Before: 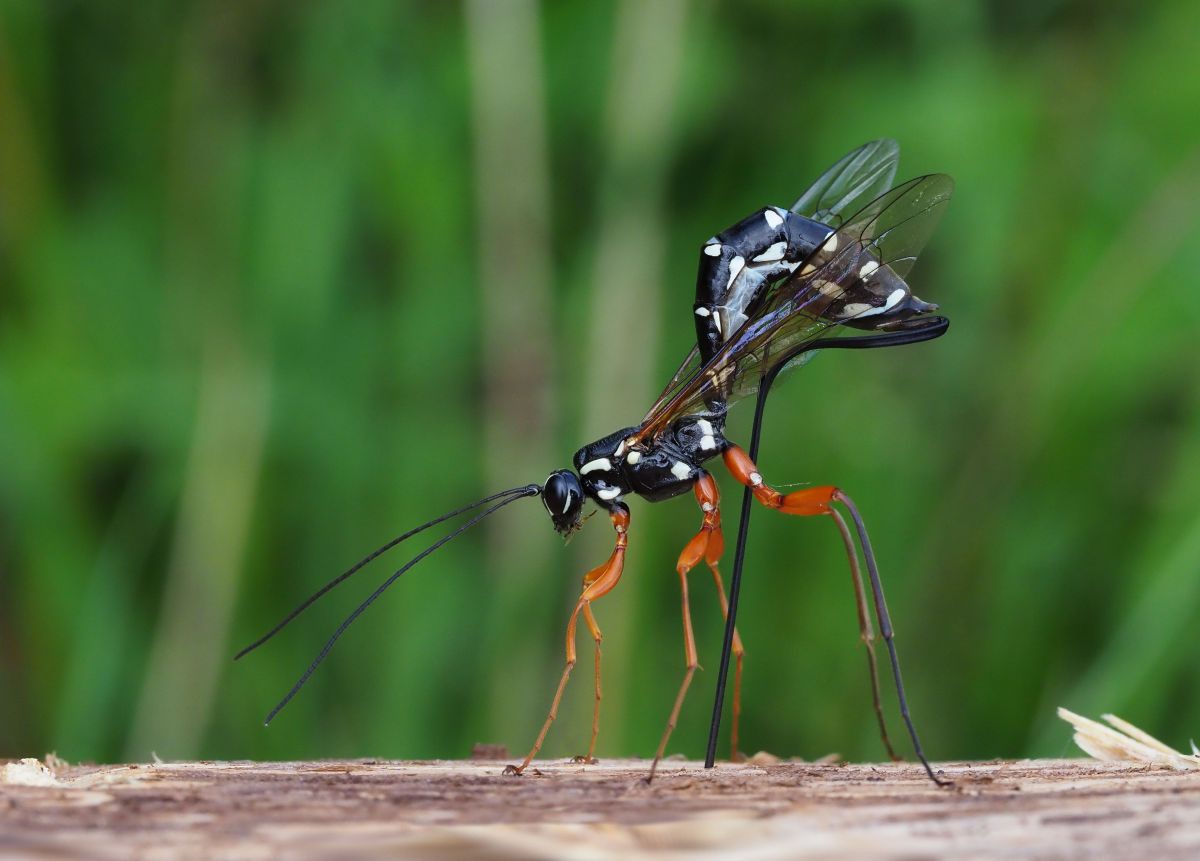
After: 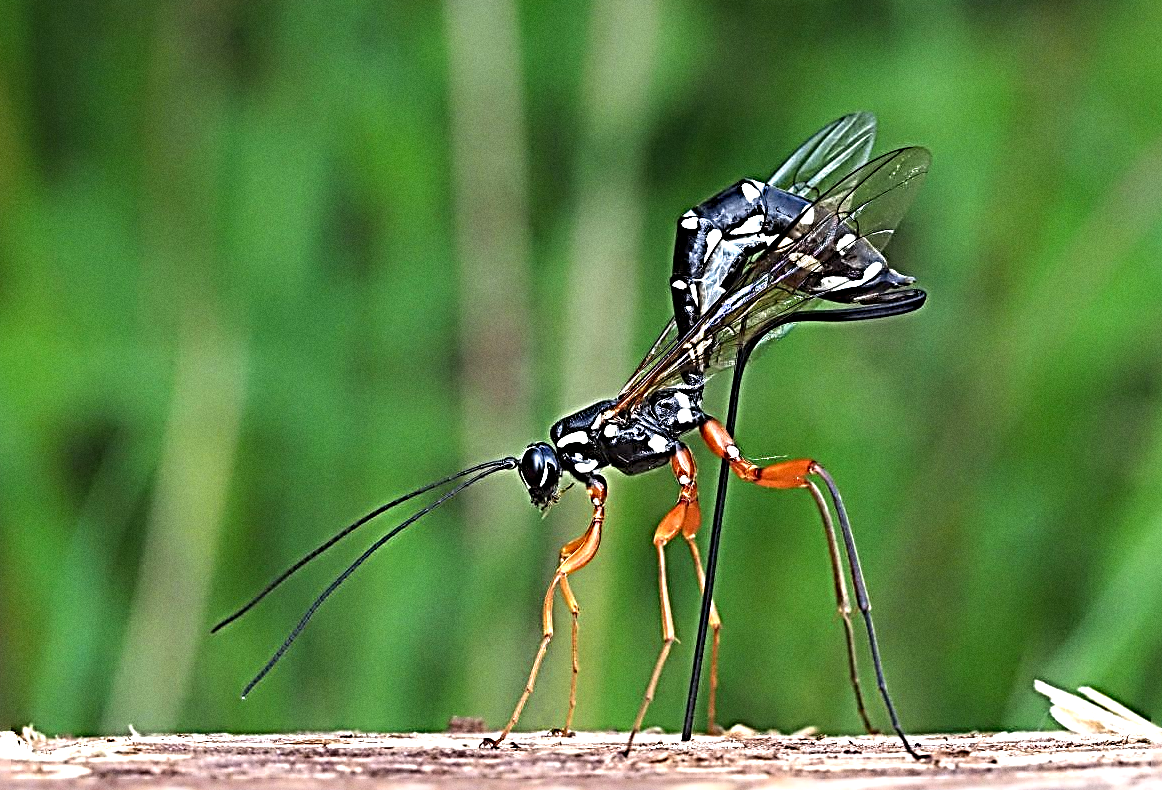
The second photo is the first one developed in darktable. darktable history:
crop: left 1.964%, top 3.251%, right 1.122%, bottom 4.933%
exposure: black level correction 0, exposure 1 EV, compensate exposure bias true, compensate highlight preservation false
graduated density: on, module defaults
grain: coarseness 3.21 ISO
sharpen: radius 4.001, amount 2
